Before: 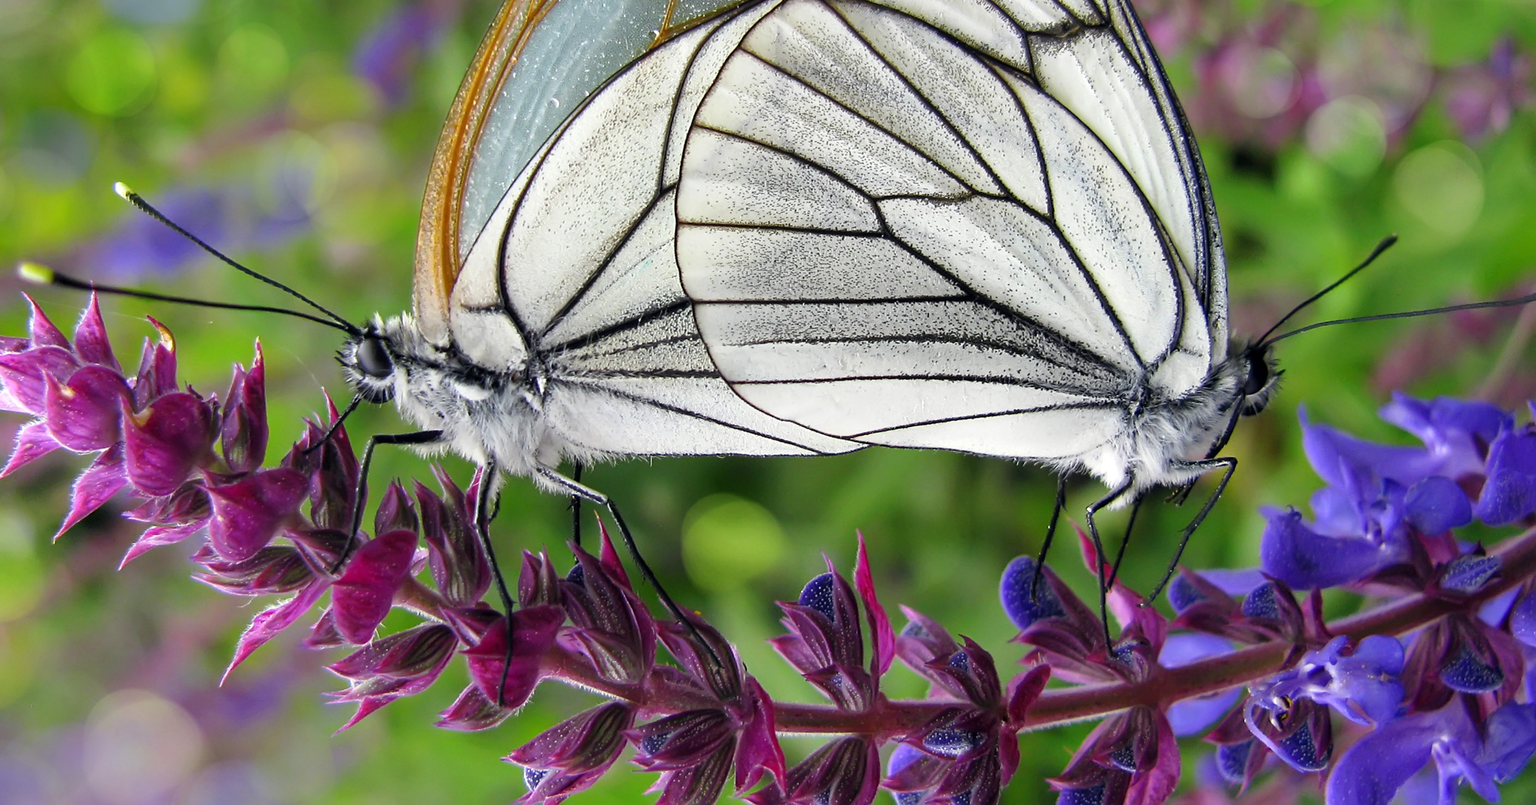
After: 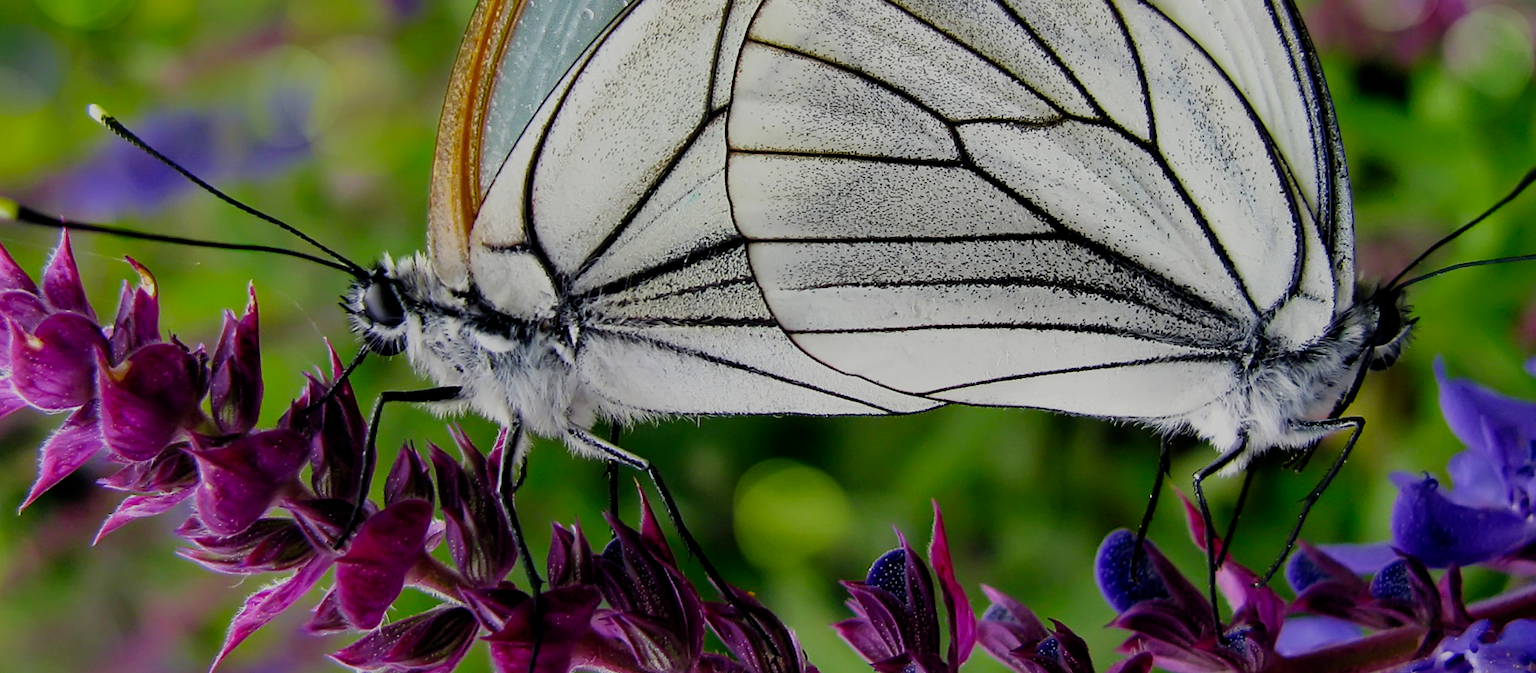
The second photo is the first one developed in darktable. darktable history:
filmic rgb: middle gray luminance 29%, black relative exposure -10.3 EV, white relative exposure 5.5 EV, threshold 6 EV, target black luminance 0%, hardness 3.95, latitude 2.04%, contrast 1.132, highlights saturation mix 5%, shadows ↔ highlights balance 15.11%, add noise in highlights 0, preserve chrominance no, color science v3 (2019), use custom middle-gray values true, iterations of high-quality reconstruction 0, contrast in highlights soft, enable highlight reconstruction true
velvia: on, module defaults
crop and rotate: left 2.425%, top 11.305%, right 9.6%, bottom 15.08%
